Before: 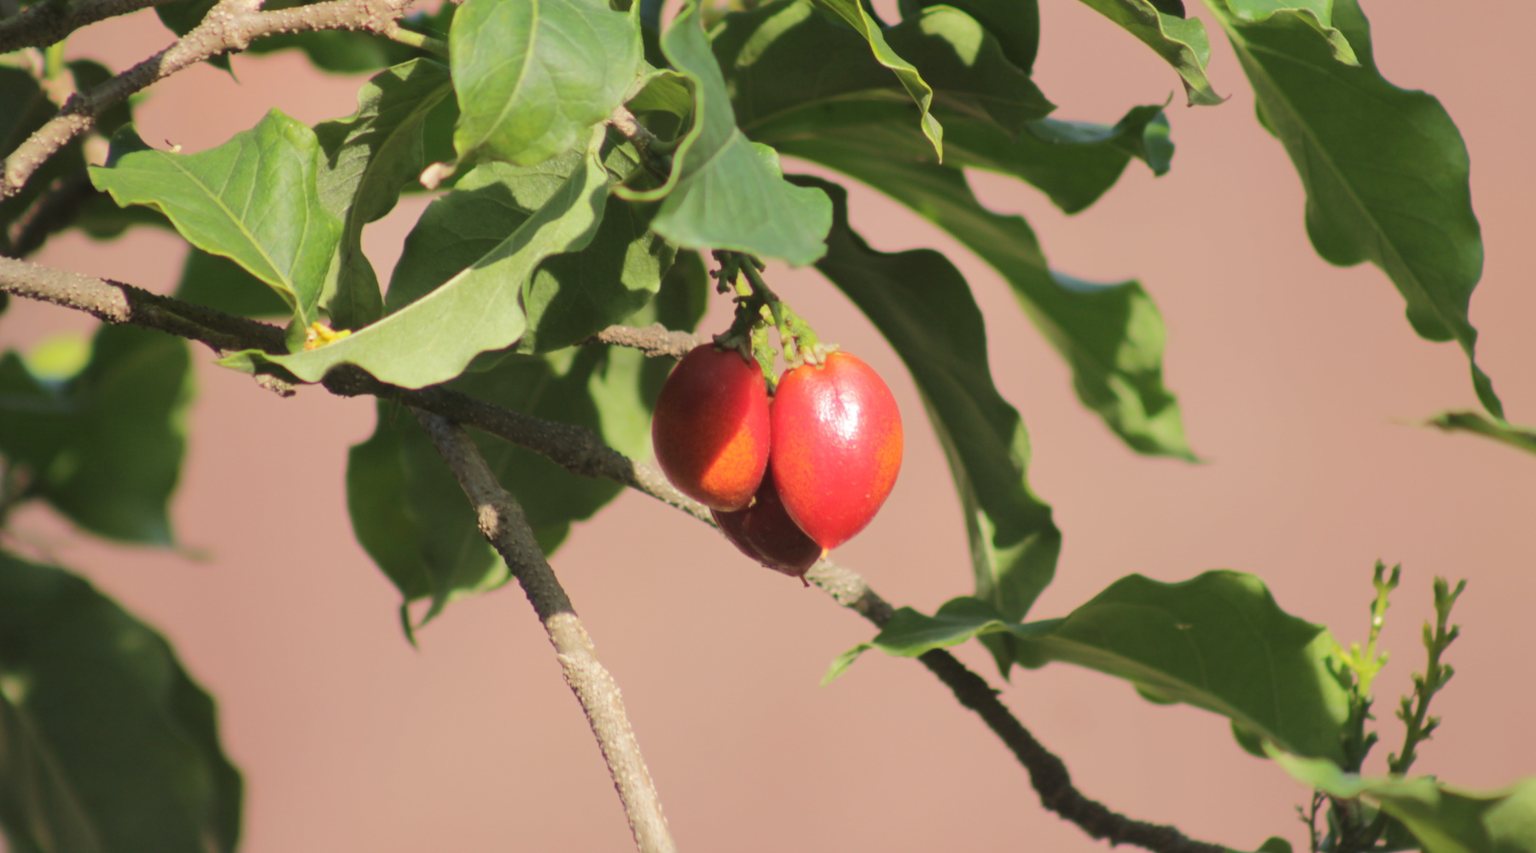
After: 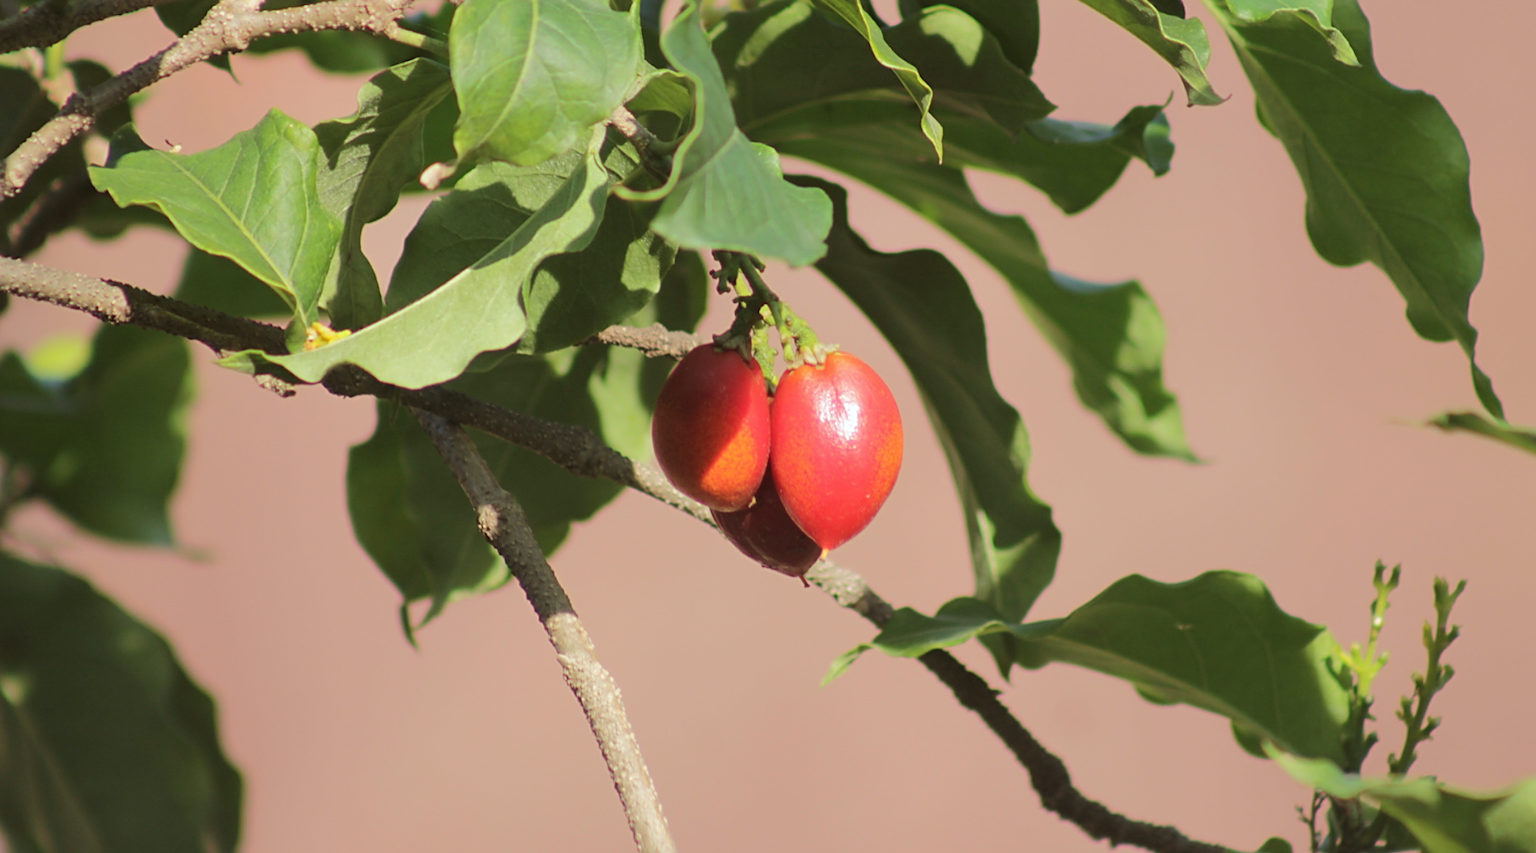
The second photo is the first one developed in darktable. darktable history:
sharpen: on, module defaults
color correction: highlights a* -2.73, highlights b* -2.09, shadows a* 2.41, shadows b* 2.73
